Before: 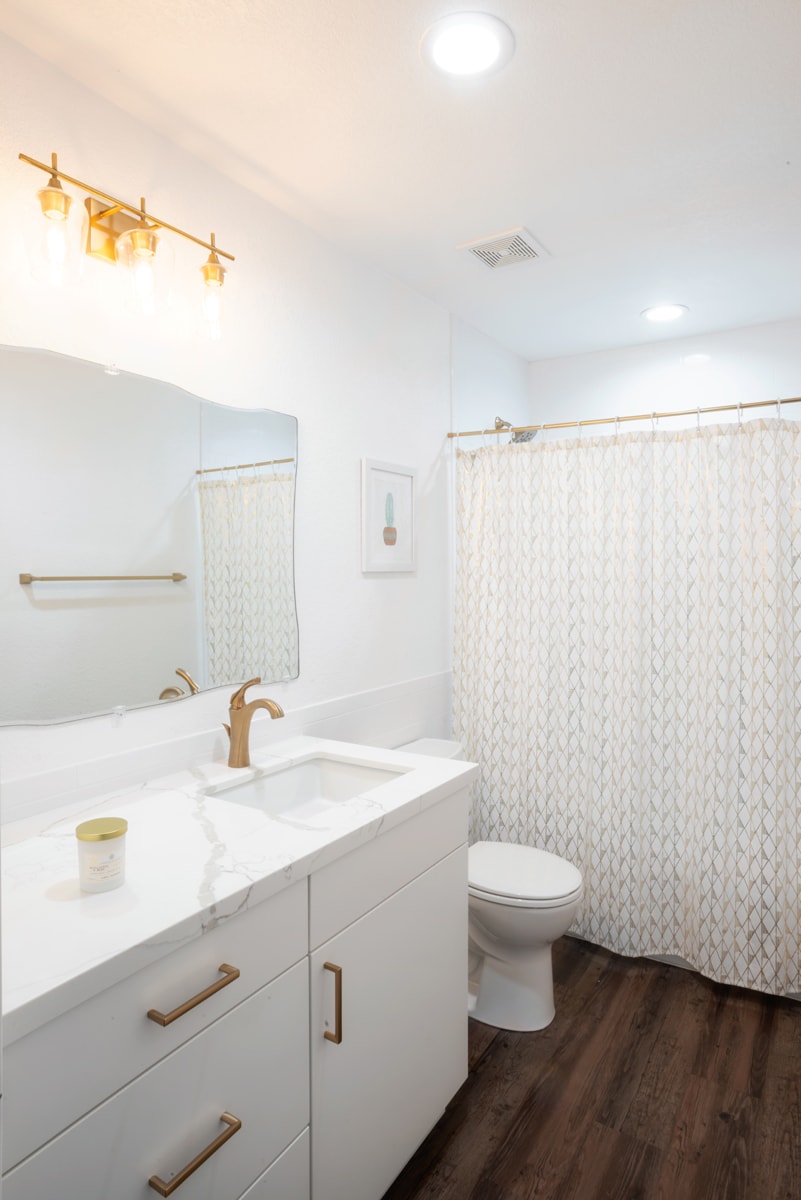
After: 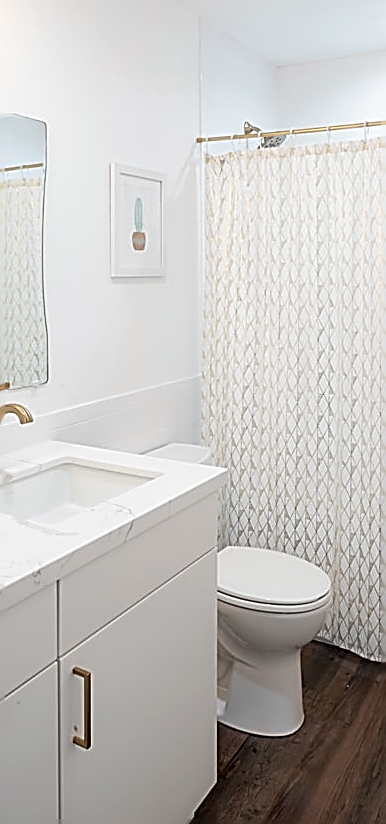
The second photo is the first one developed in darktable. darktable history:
sharpen: amount 2
crop: left 31.379%, top 24.658%, right 20.326%, bottom 6.628%
